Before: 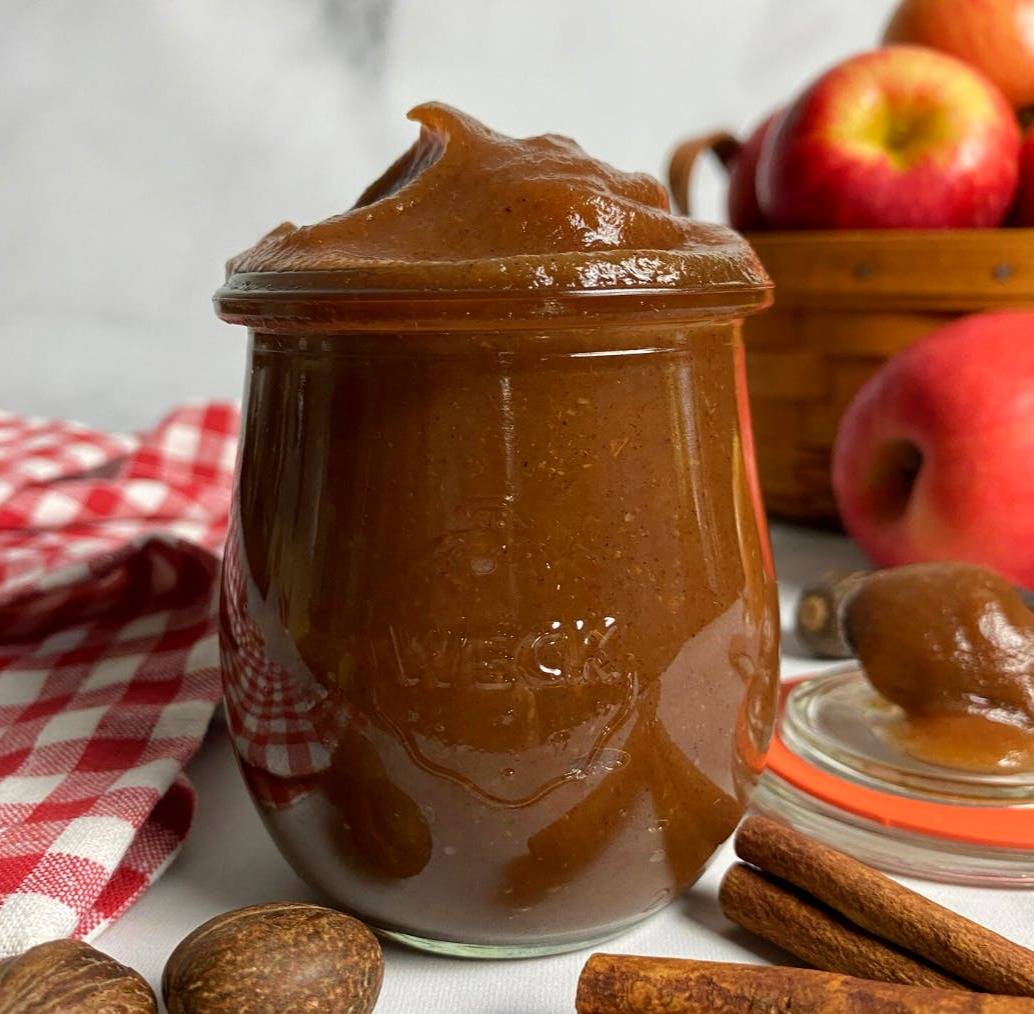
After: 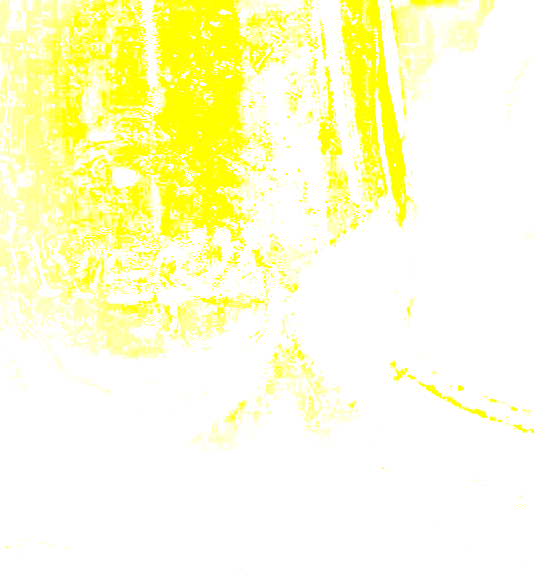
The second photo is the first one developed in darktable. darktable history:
exposure: exposure 7.924 EV, compensate highlight preservation false
shadows and highlights: shadows 11.62, white point adjustment 1.29, highlights -0.931, soften with gaussian
sharpen: on, module defaults
local contrast: on, module defaults
color correction: highlights a* -7.88, highlights b* 3.37
tone equalizer: -8 EV -0.787 EV, -7 EV -0.689 EV, -6 EV -0.617 EV, -5 EV -0.381 EV, -3 EV 0.402 EV, -2 EV 0.6 EV, -1 EV 0.674 EV, +0 EV 0.758 EV
crop: left 34.636%, top 38.456%, right 13.701%, bottom 5.267%
